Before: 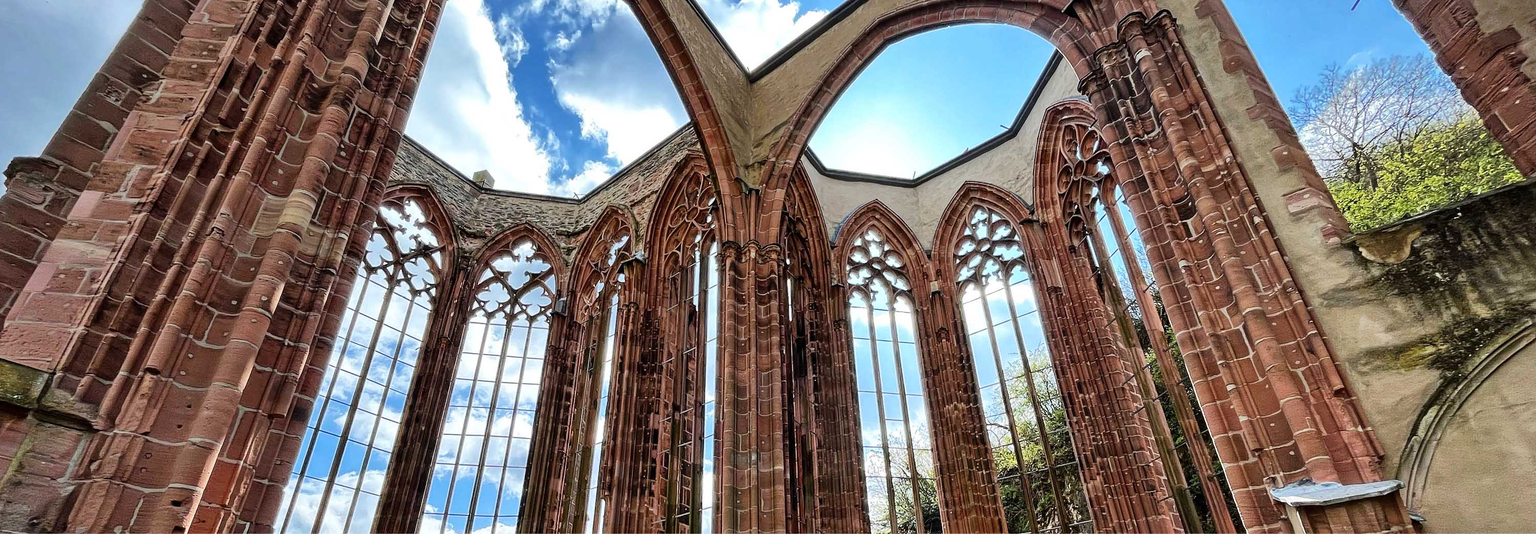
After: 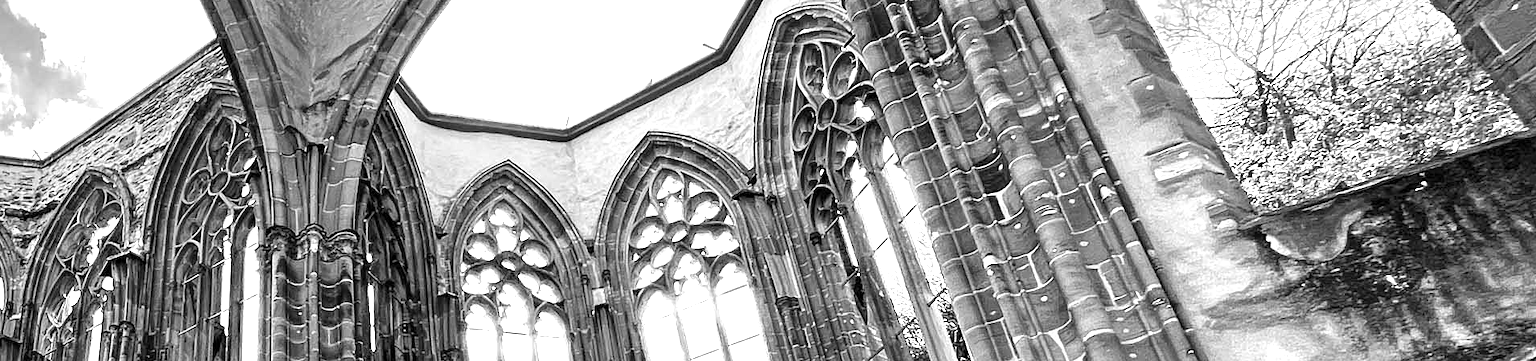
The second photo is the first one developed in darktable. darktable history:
crop: left 36.005%, top 18.293%, right 0.31%, bottom 38.444%
monochrome: on, module defaults
exposure: black level correction 0.001, exposure 1.129 EV, compensate exposure bias true, compensate highlight preservation false
